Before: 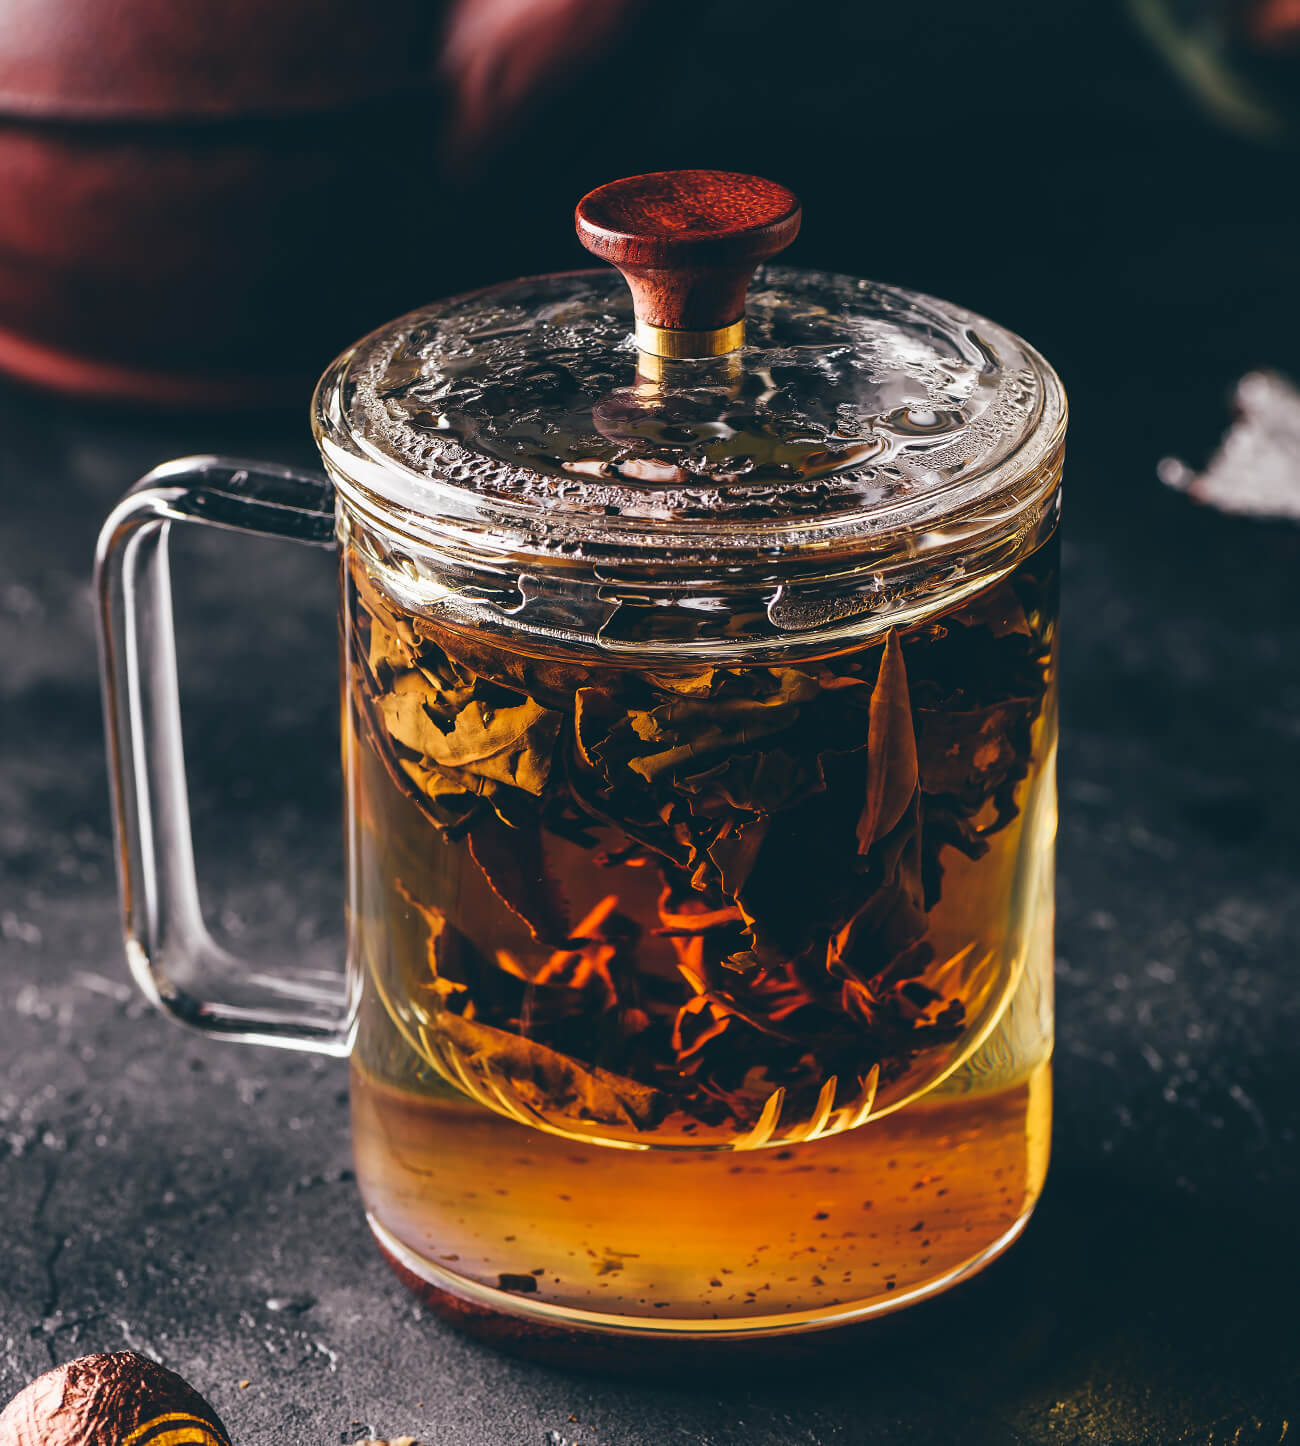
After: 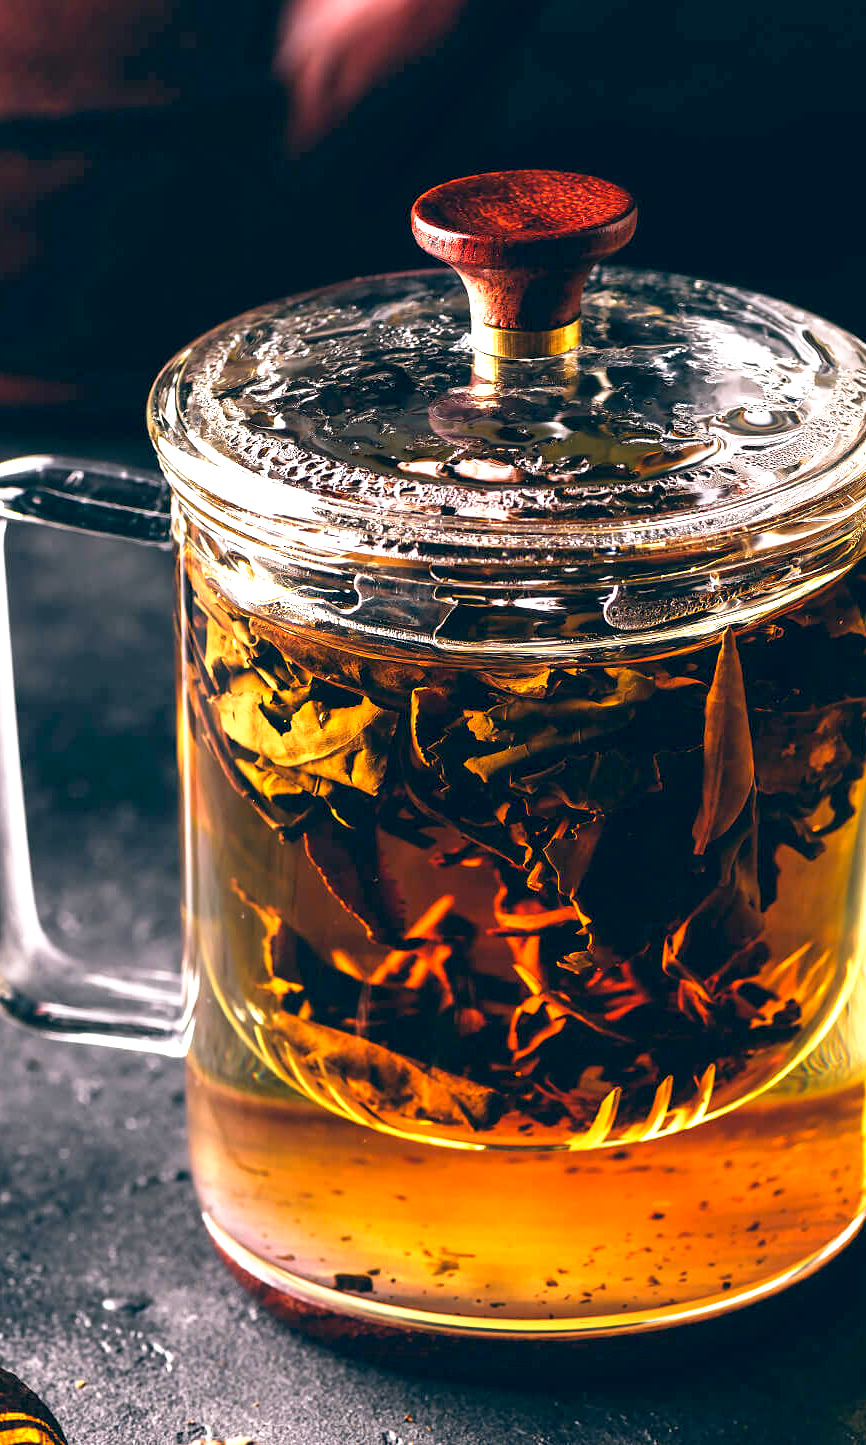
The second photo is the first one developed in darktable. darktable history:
base curve: curves: ch0 [(0.017, 0) (0.425, 0.441) (0.844, 0.933) (1, 1)], preserve colors none
crop and rotate: left 12.648%, right 20.685%
exposure: black level correction 0, exposure 0.9 EV, compensate highlight preservation false
